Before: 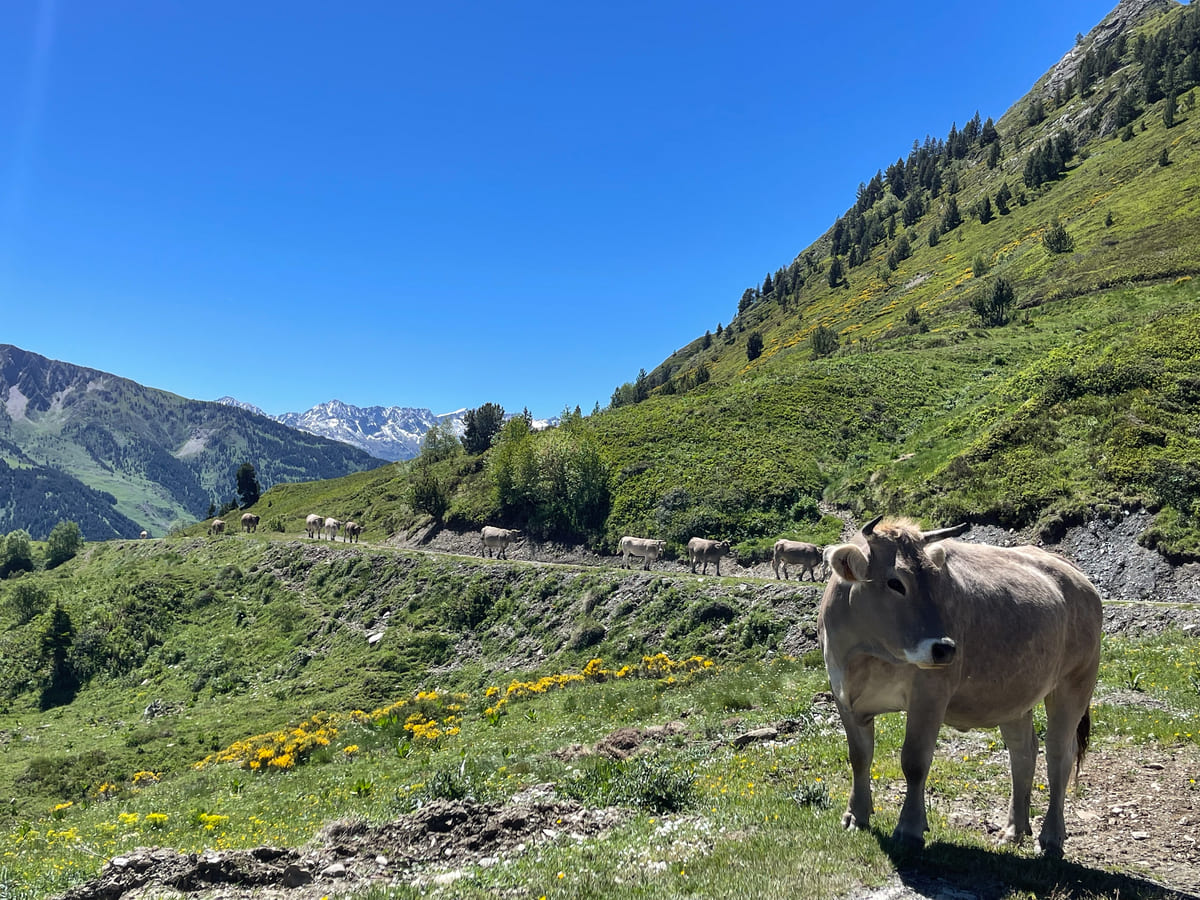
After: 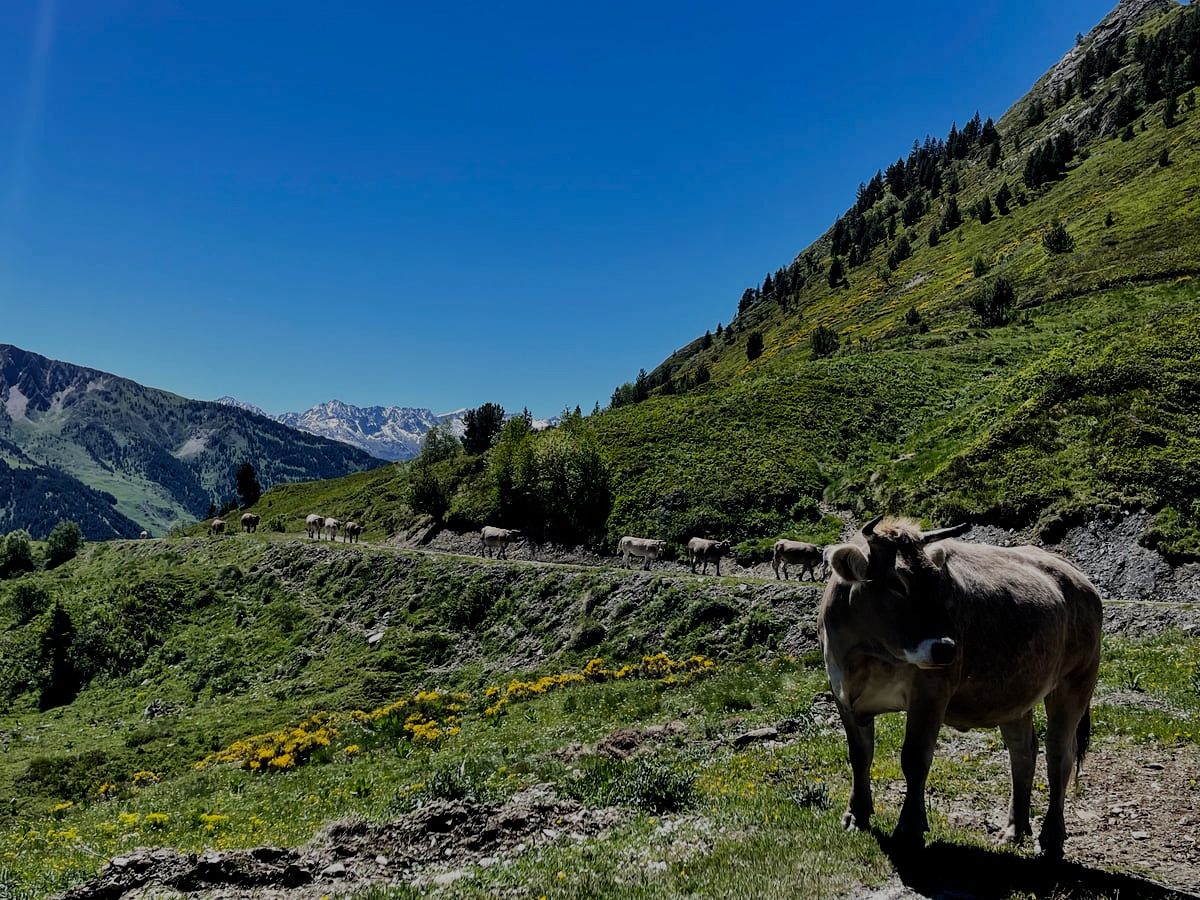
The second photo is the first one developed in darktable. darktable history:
tone equalizer: -8 EV -0.417 EV, -7 EV -0.389 EV, -6 EV -0.333 EV, -5 EV -0.222 EV, -3 EV 0.222 EV, -2 EV 0.333 EV, -1 EV 0.389 EV, +0 EV 0.417 EV, edges refinement/feathering 500, mask exposure compensation -1.57 EV, preserve details no
filmic rgb: middle gray luminance 29%, black relative exposure -10.3 EV, white relative exposure 5.5 EV, threshold 6 EV, target black luminance 0%, hardness 3.95, latitude 2.04%, contrast 1.132, highlights saturation mix 5%, shadows ↔ highlights balance 15.11%, preserve chrominance no, color science v3 (2019), use custom middle-gray values true, iterations of high-quality reconstruction 0, enable highlight reconstruction true
exposure: exposure -0.492 EV, compensate highlight preservation false
